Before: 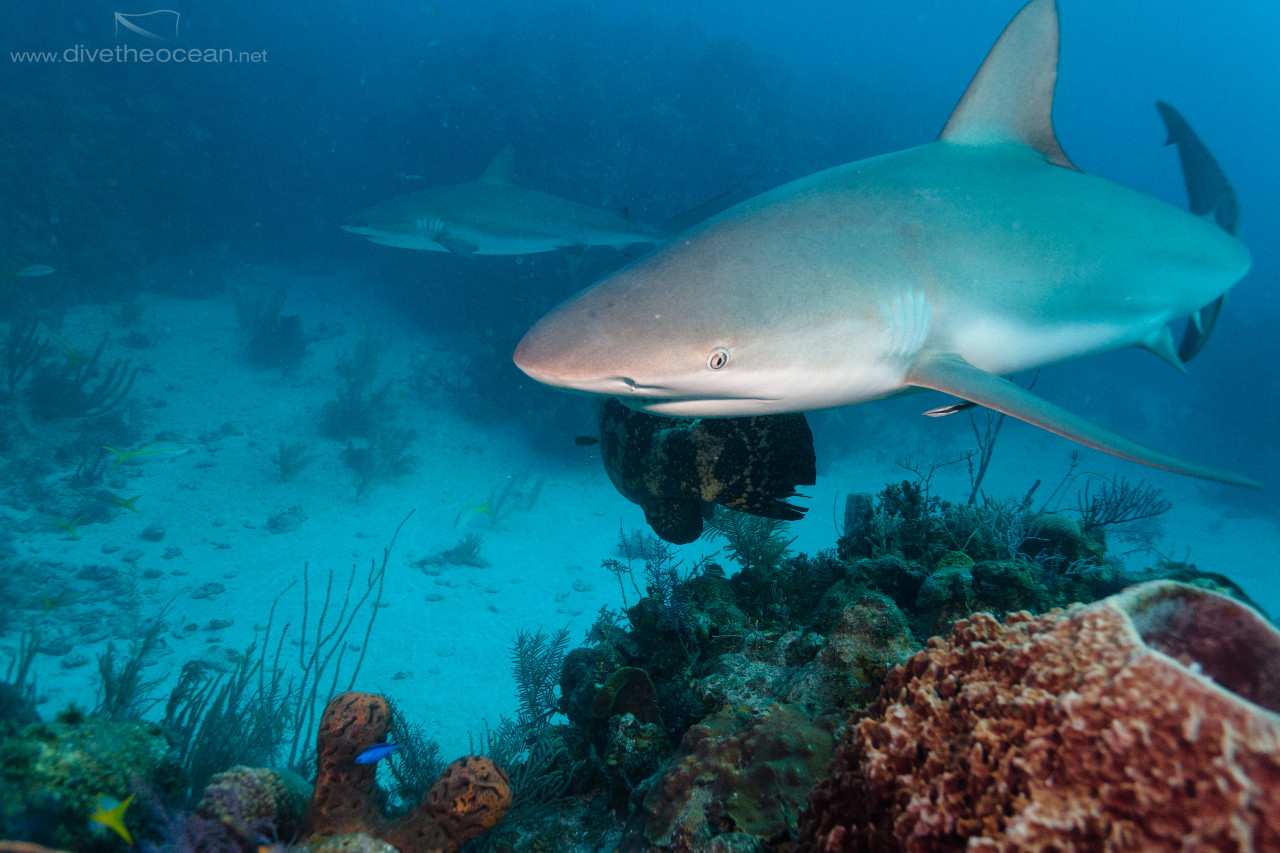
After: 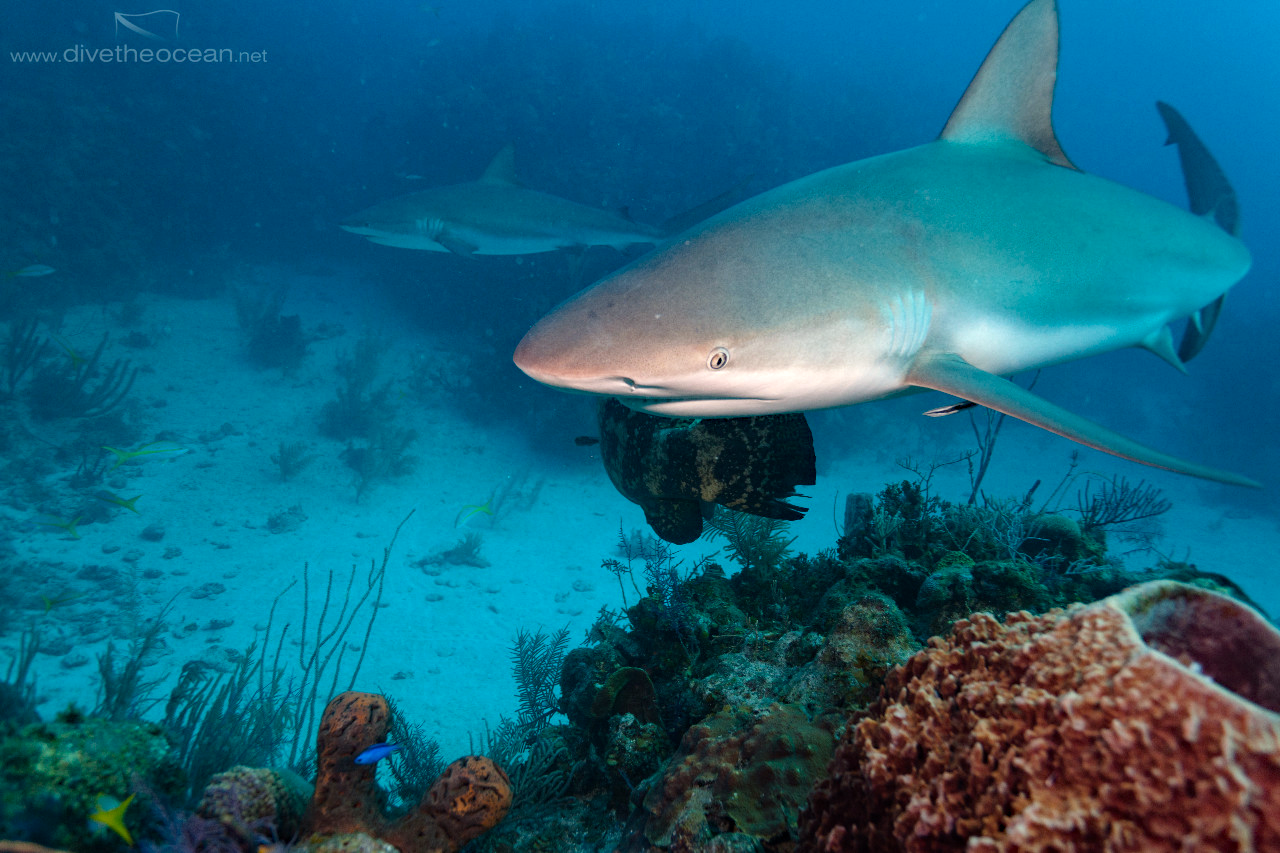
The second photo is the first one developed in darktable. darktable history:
haze removal: strength 0.283, distance 0.245, compatibility mode true, adaptive false
